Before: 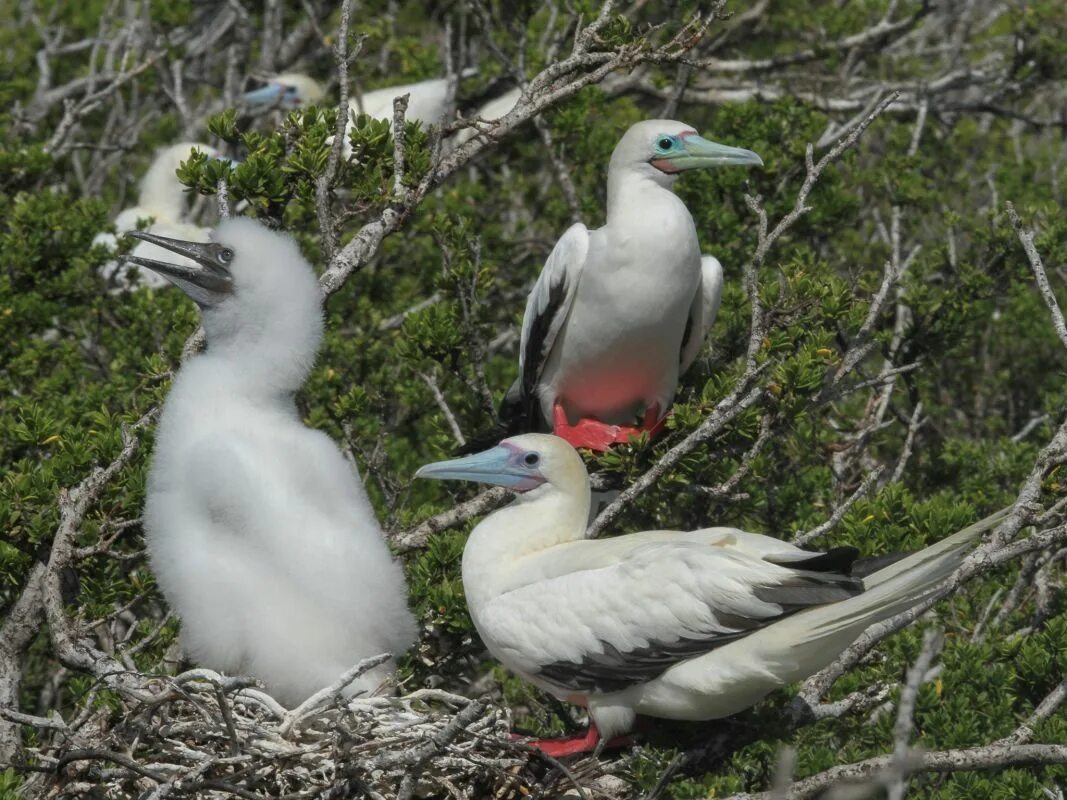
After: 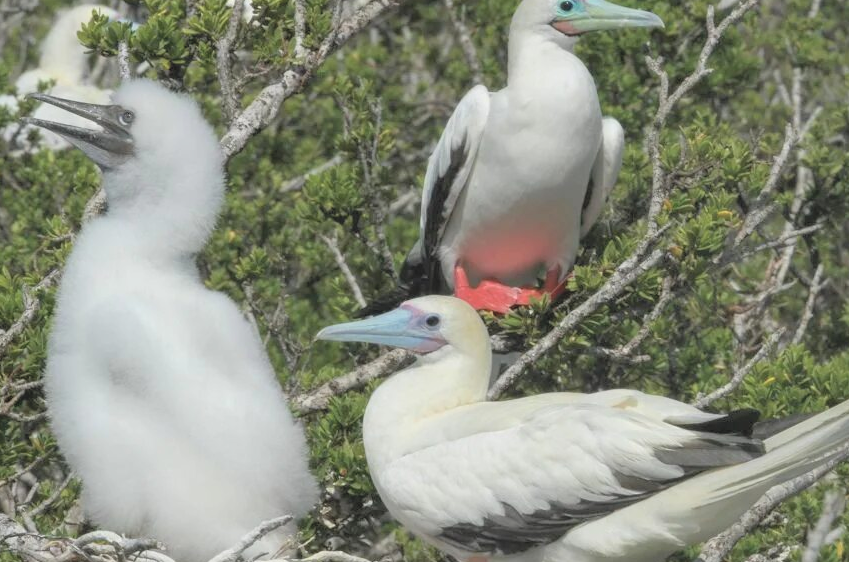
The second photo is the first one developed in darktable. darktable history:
shadows and highlights: shadows 52.01, highlights -28.63, soften with gaussian
contrast brightness saturation: brightness 0.288
crop: left 9.366%, top 17.303%, right 11.042%, bottom 12.349%
levels: white 99.95%, levels [0, 0.498, 0.996]
